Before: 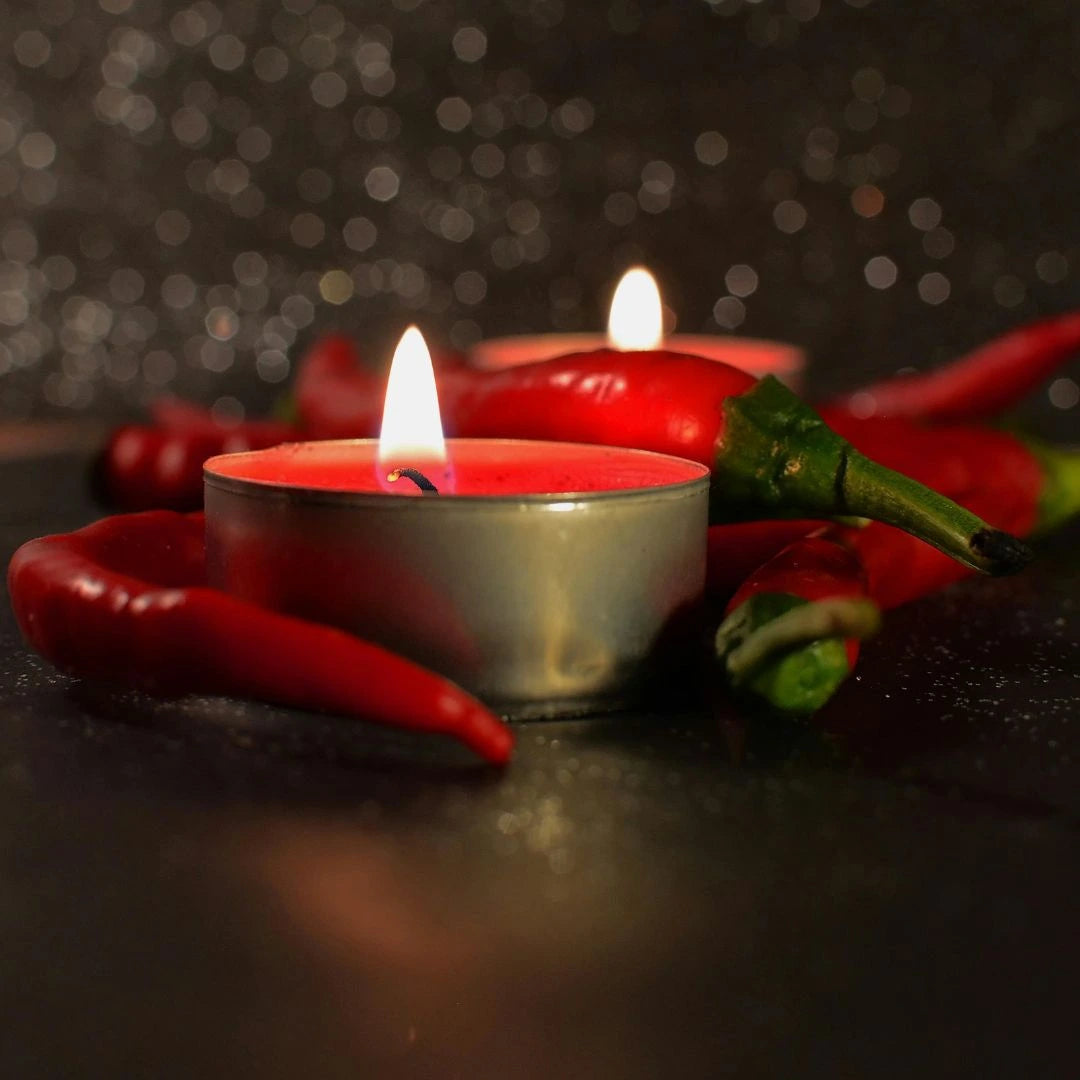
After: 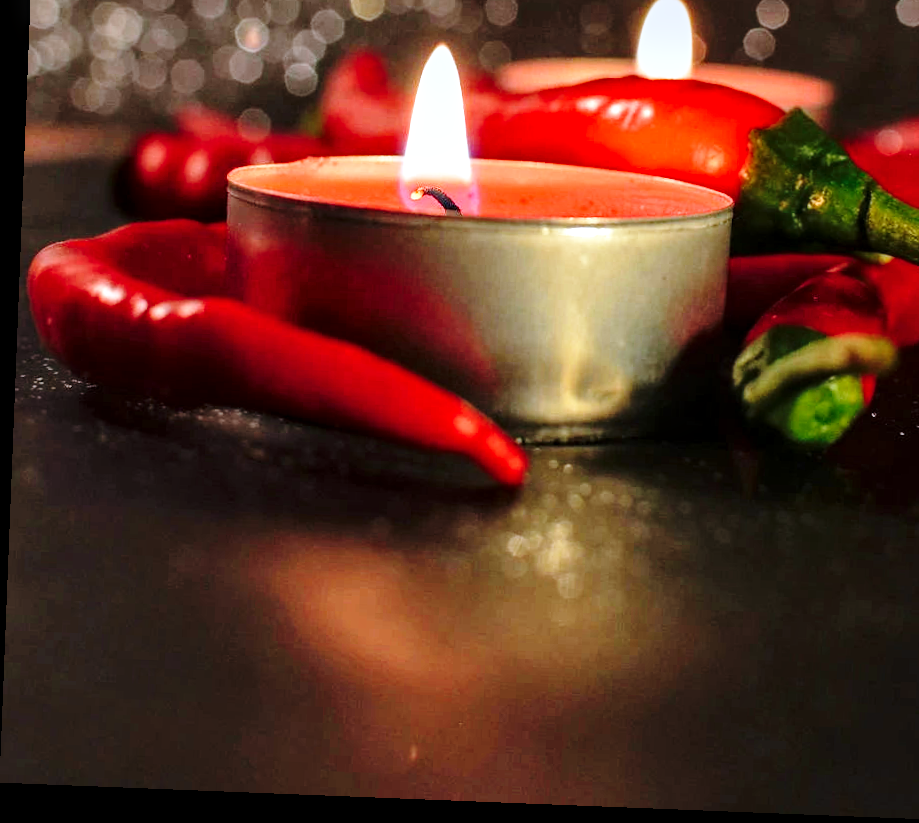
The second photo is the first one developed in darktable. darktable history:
color correction: highlights a* -0.772, highlights b* -8.92
crop: top 26.531%, right 17.959%
base curve: curves: ch0 [(0, 0) (0.028, 0.03) (0.105, 0.232) (0.387, 0.748) (0.754, 0.968) (1, 1)], fusion 1, exposure shift 0.576, preserve colors none
rotate and perspective: rotation 2.27°, automatic cropping off
local contrast: detail 130%
